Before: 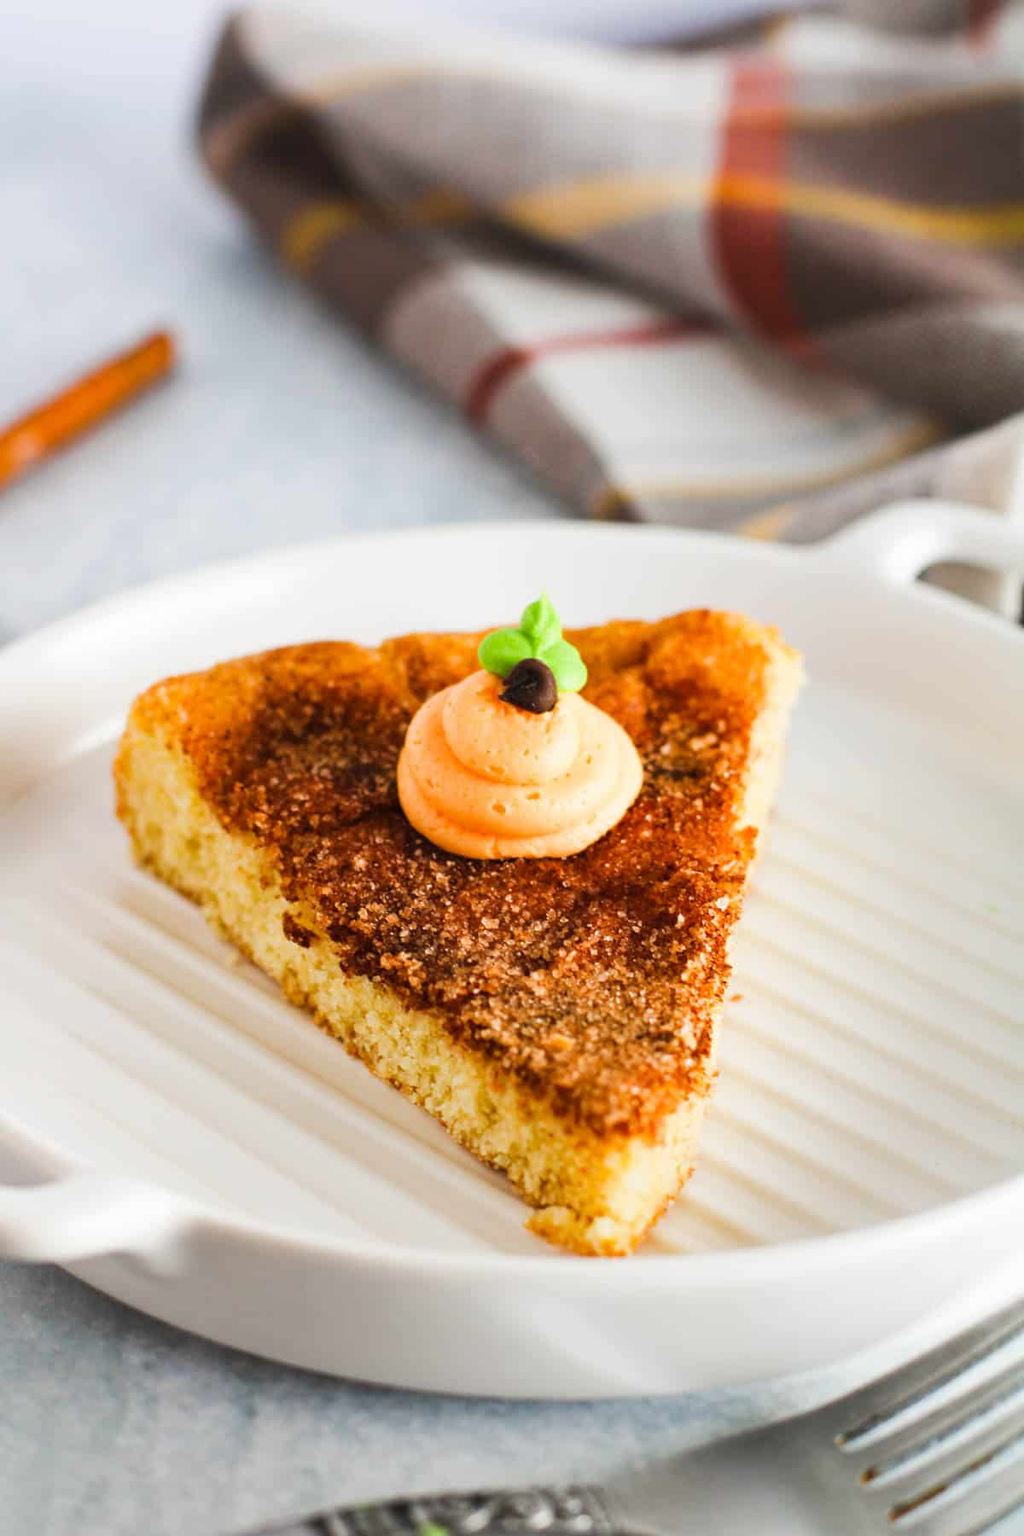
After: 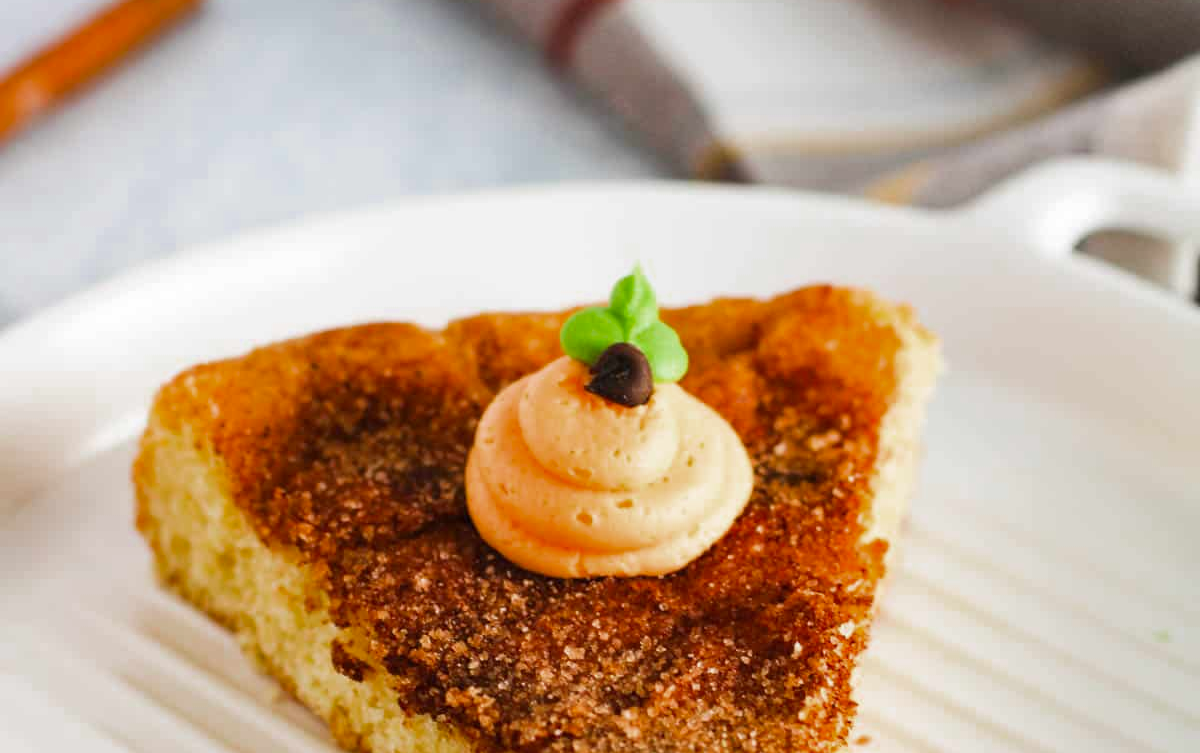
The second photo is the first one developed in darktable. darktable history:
crop and rotate: top 23.84%, bottom 34.294%
color zones: curves: ch0 [(0, 0.444) (0.143, 0.442) (0.286, 0.441) (0.429, 0.441) (0.571, 0.441) (0.714, 0.441) (0.857, 0.442) (1, 0.444)]
